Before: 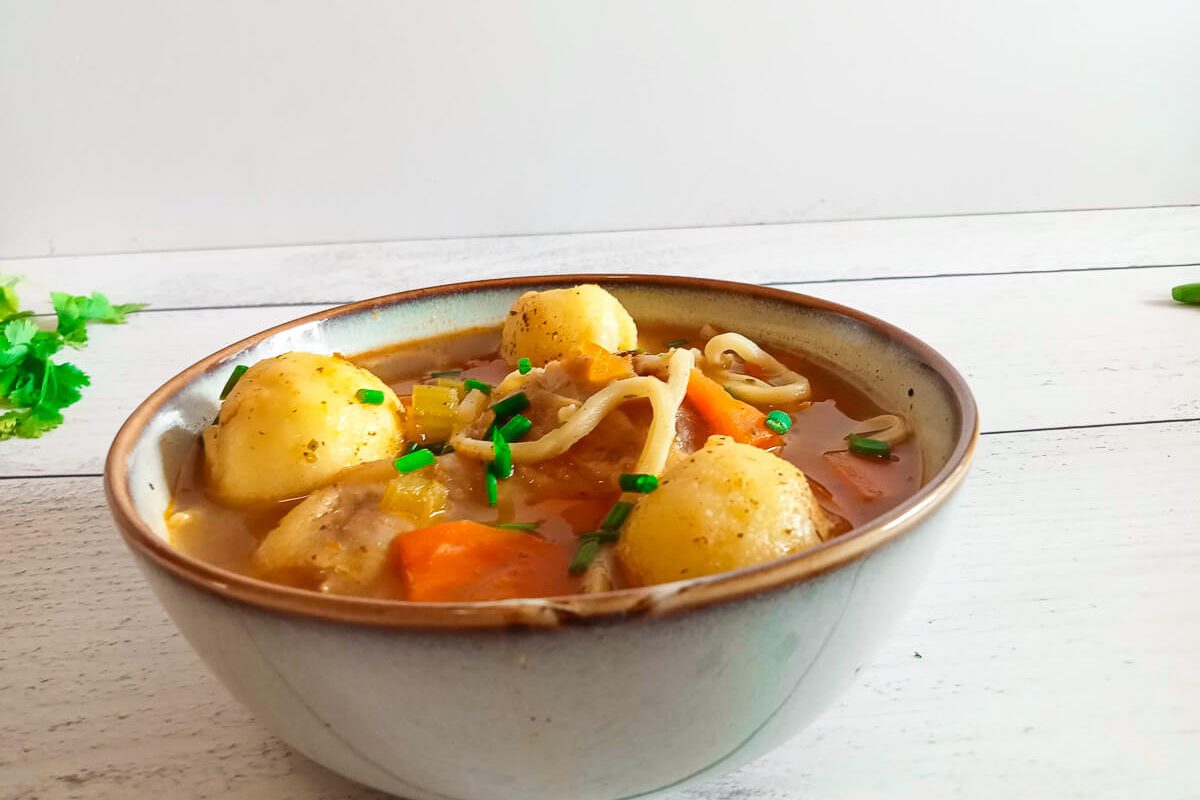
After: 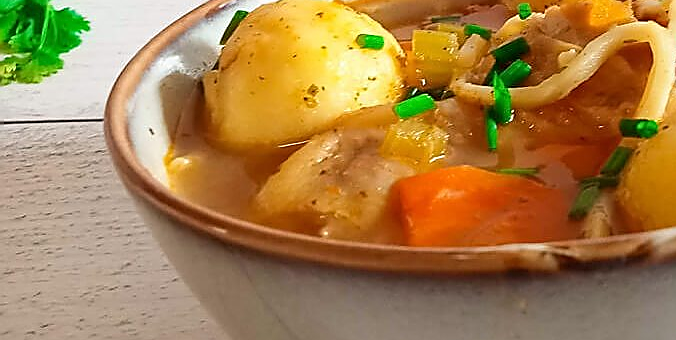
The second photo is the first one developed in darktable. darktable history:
crop: top 44.483%, right 43.593%, bottom 12.892%
sharpen: radius 1.4, amount 1.25, threshold 0.7
